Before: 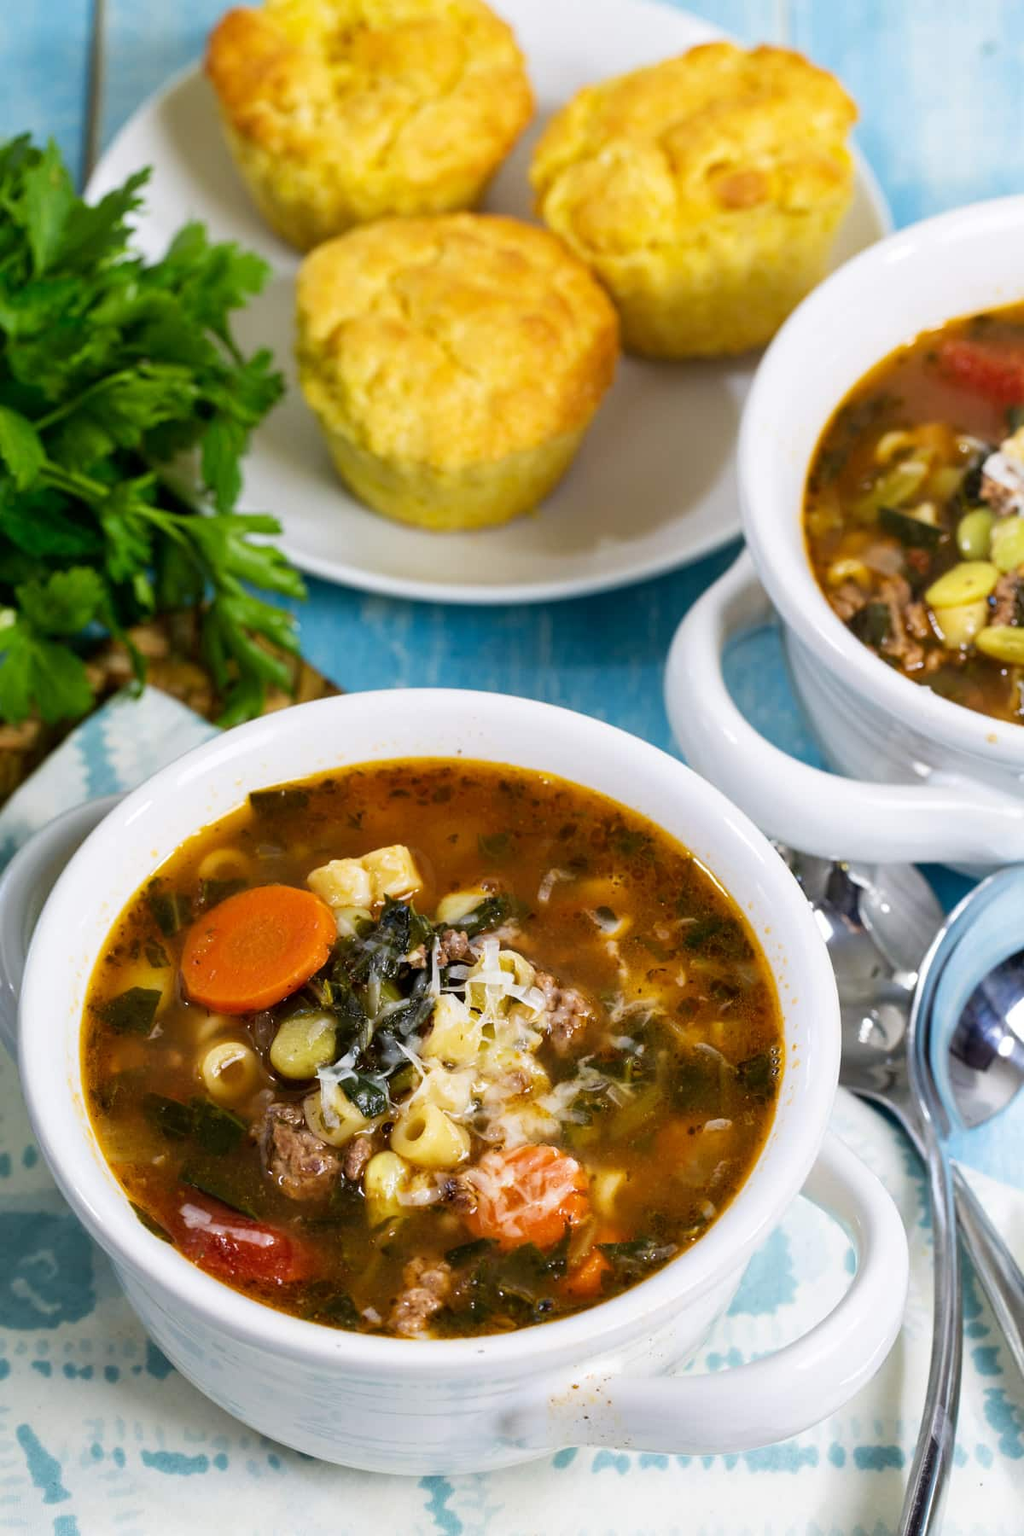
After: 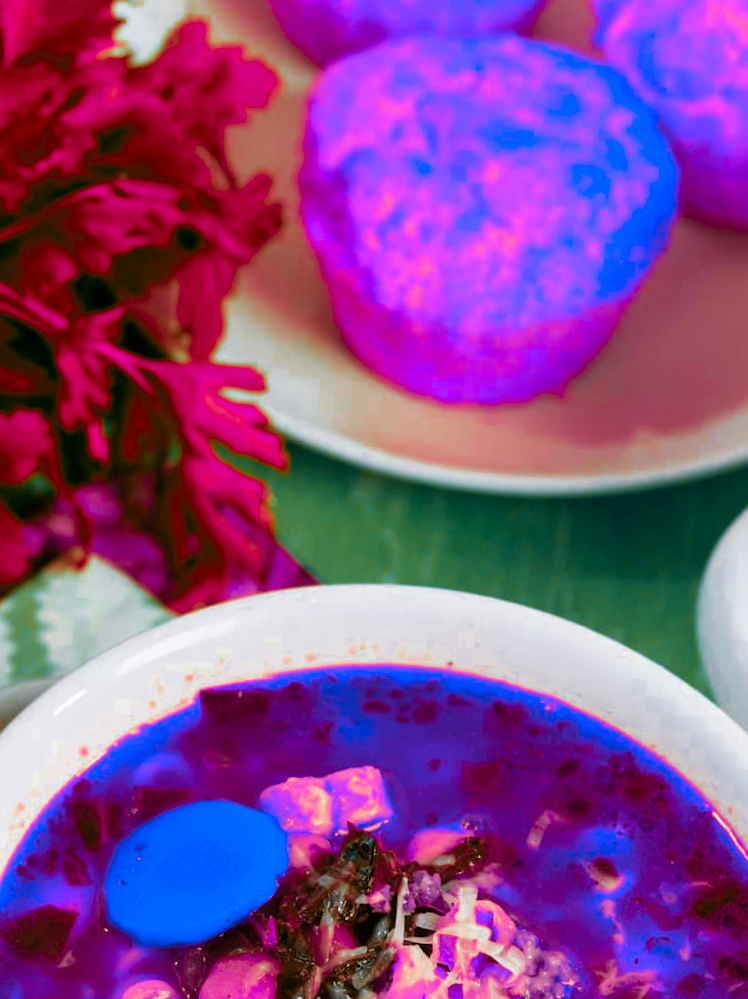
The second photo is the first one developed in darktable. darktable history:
color zones: curves: ch0 [(0.826, 0.353)]; ch1 [(0.242, 0.647) (0.889, 0.342)]; ch2 [(0.246, 0.089) (0.969, 0.068)]
velvia: strength 50%
crop and rotate: angle -4.99°, left 2.122%, top 6.945%, right 27.566%, bottom 30.519%
